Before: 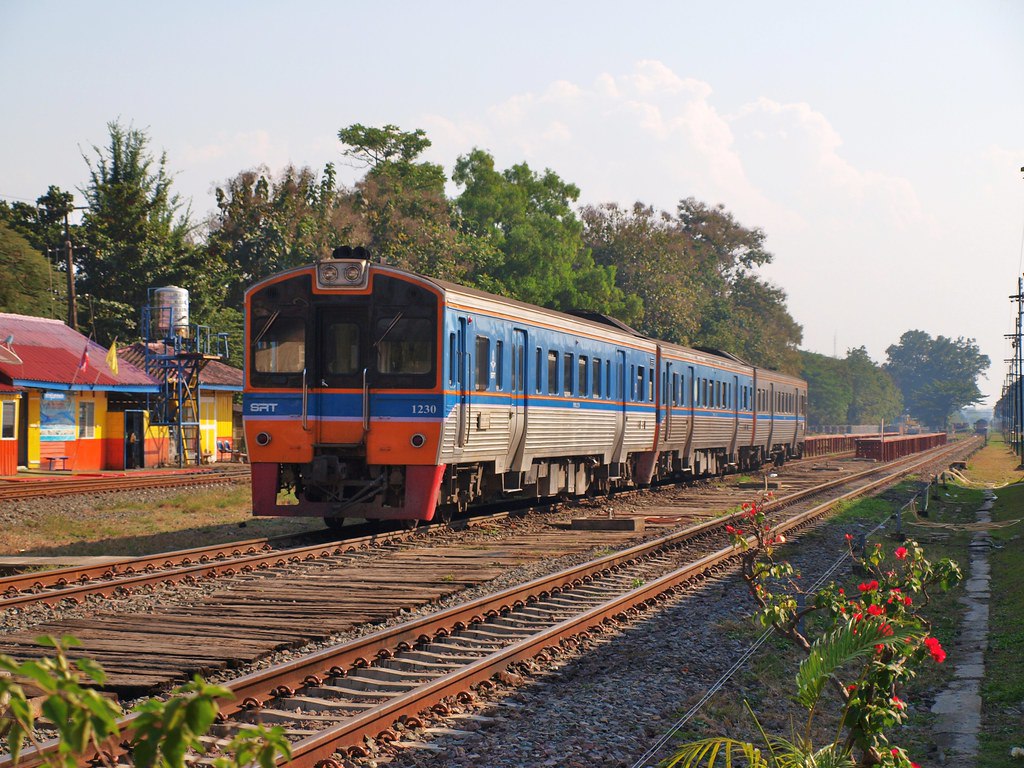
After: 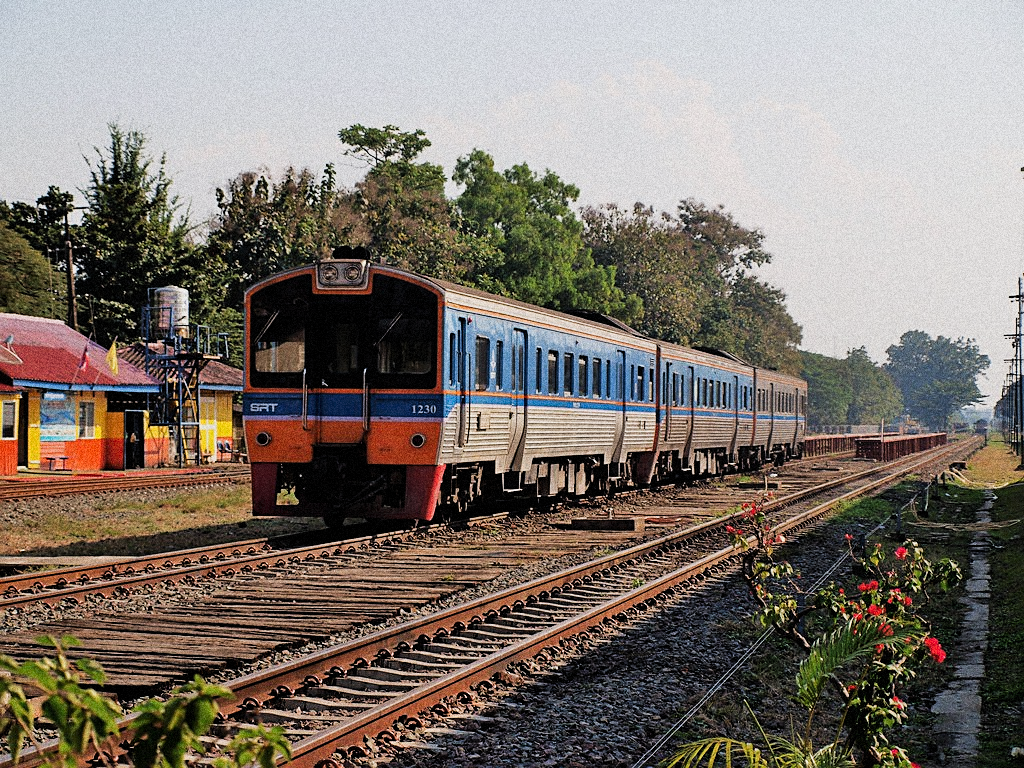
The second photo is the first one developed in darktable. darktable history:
sharpen: on, module defaults
grain: coarseness 14.49 ISO, strength 48.04%, mid-tones bias 35%
filmic rgb: black relative exposure -5 EV, hardness 2.88, contrast 1.3, highlights saturation mix -30%
